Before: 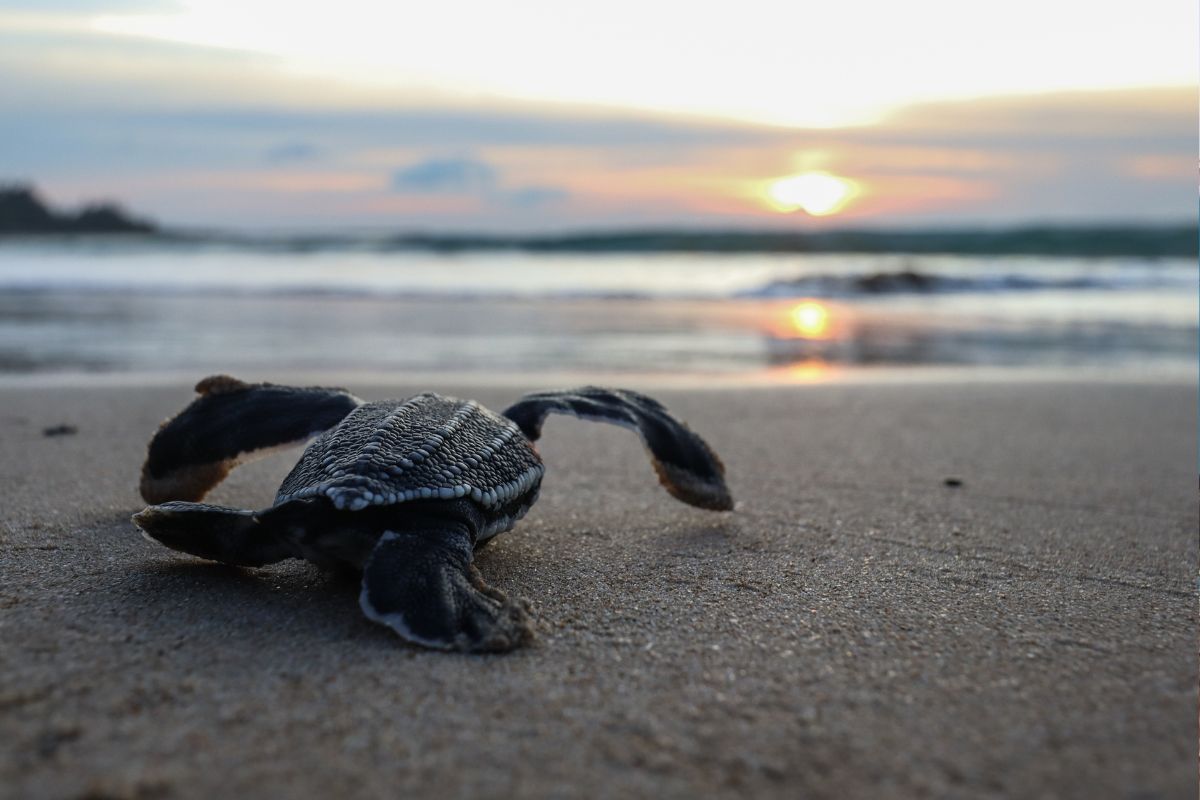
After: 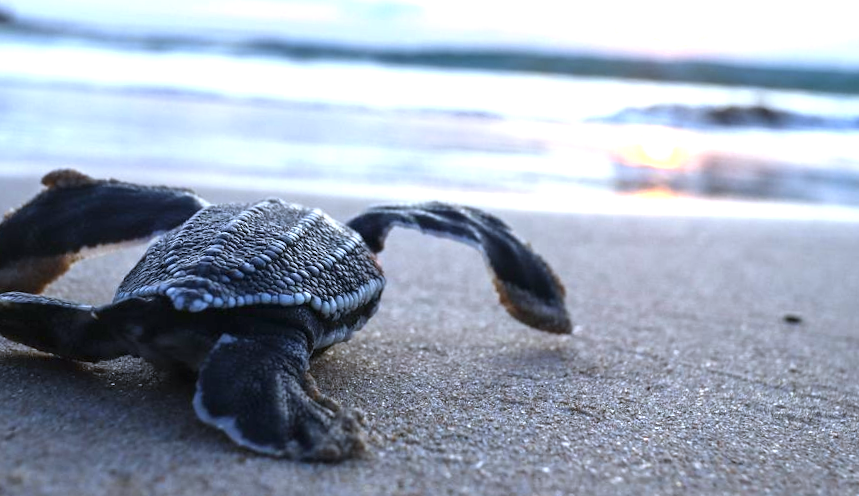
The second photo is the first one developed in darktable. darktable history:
white balance: red 0.948, green 1.02, blue 1.176
crop and rotate: angle -3.37°, left 9.79%, top 20.73%, right 12.42%, bottom 11.82%
exposure: black level correction 0, exposure 1.2 EV, compensate highlight preservation false
